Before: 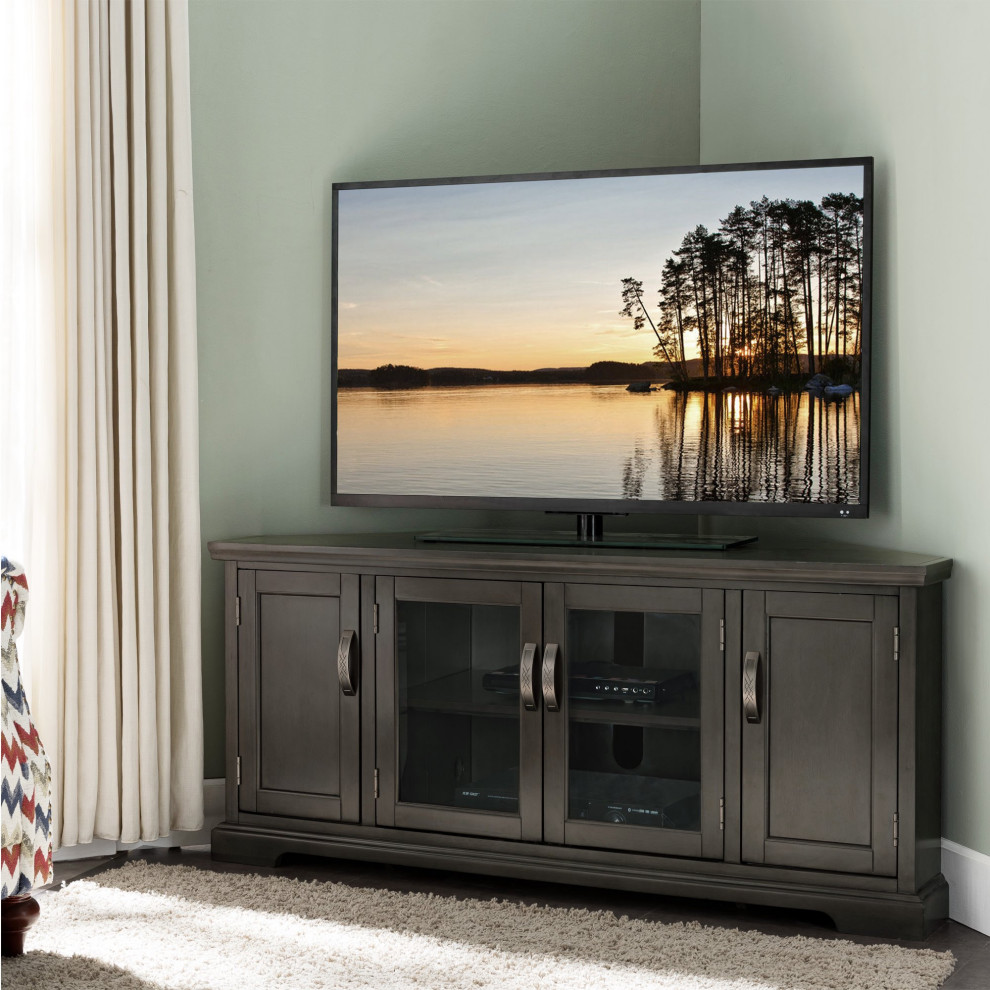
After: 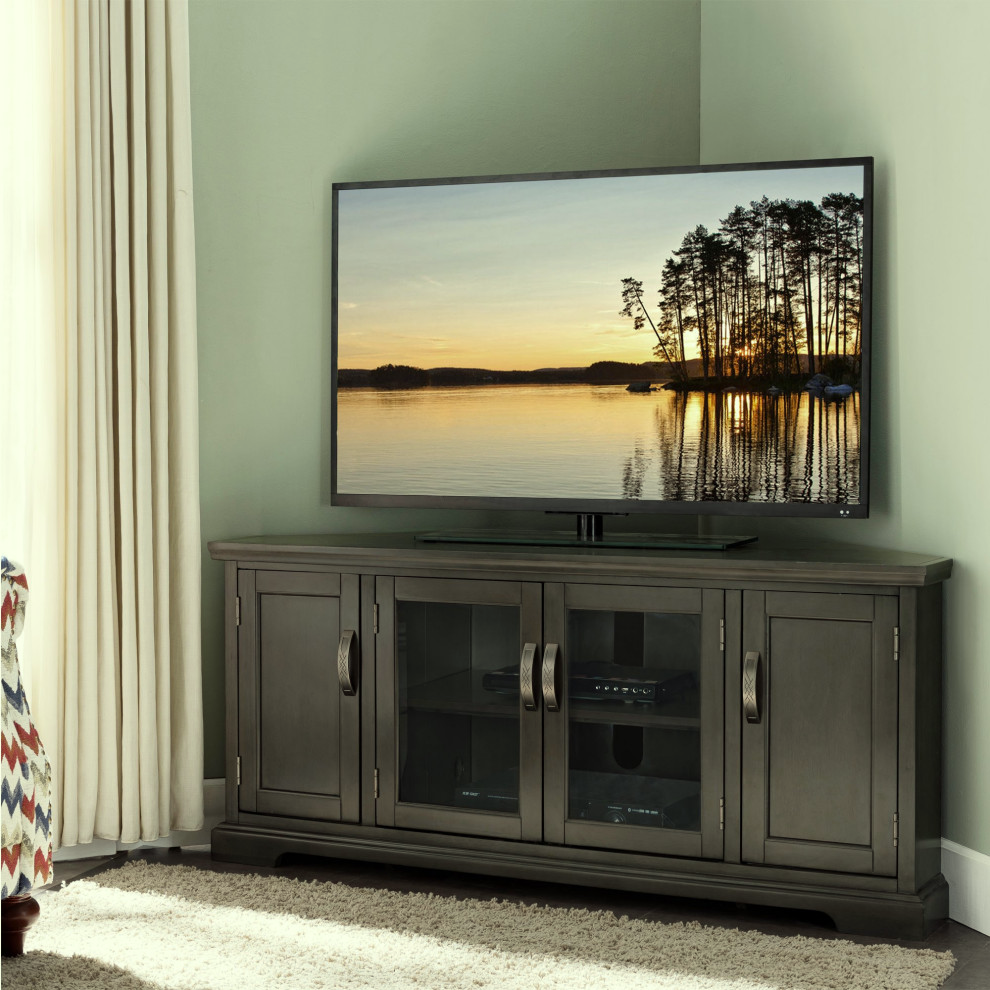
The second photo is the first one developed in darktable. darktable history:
color correction: highlights a* -5.63, highlights b* 10.67
